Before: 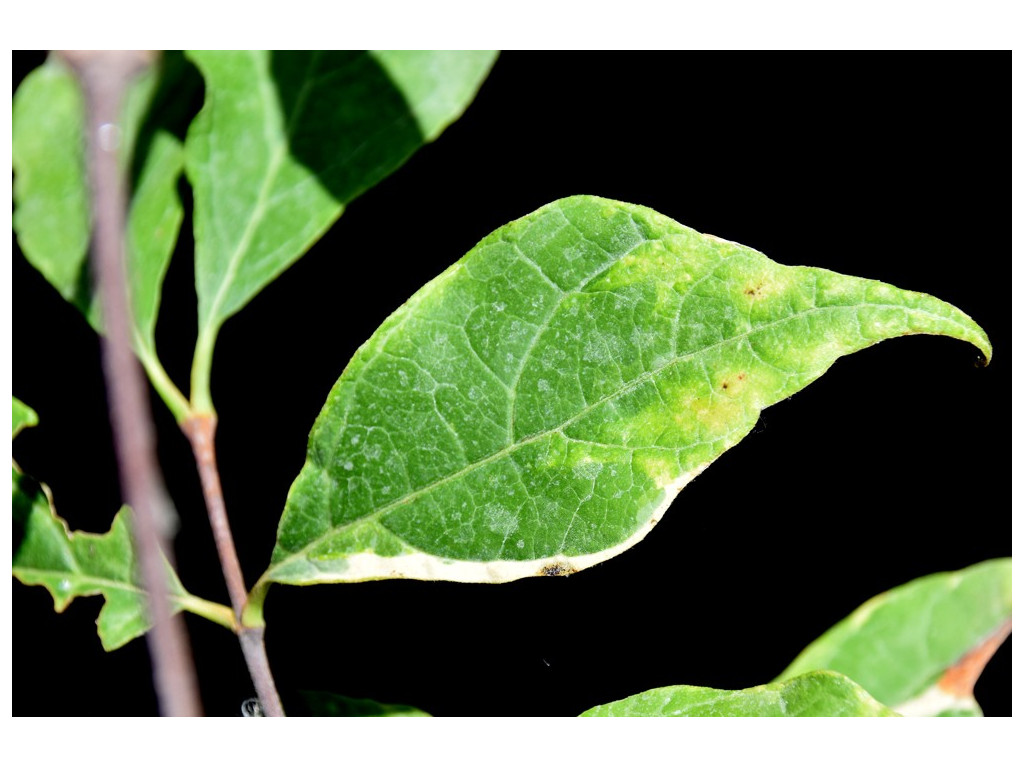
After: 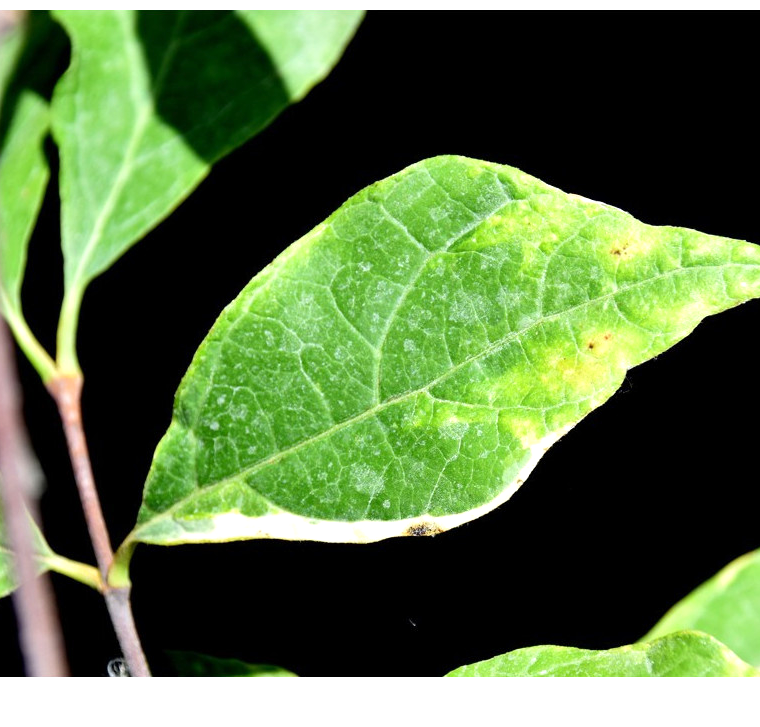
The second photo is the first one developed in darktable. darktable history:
exposure: exposure 0.367 EV, compensate highlight preservation false
crop and rotate: left 13.15%, top 5.251%, right 12.609%
